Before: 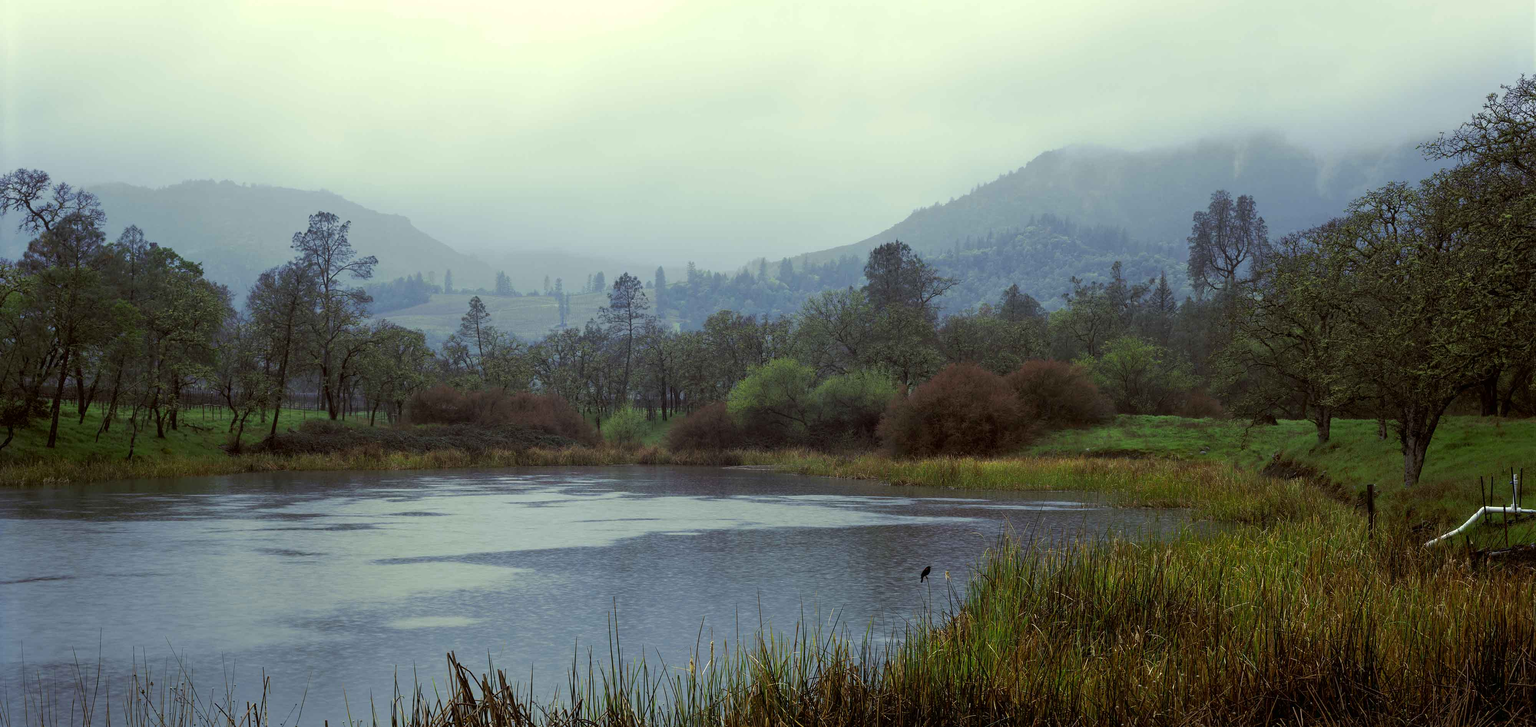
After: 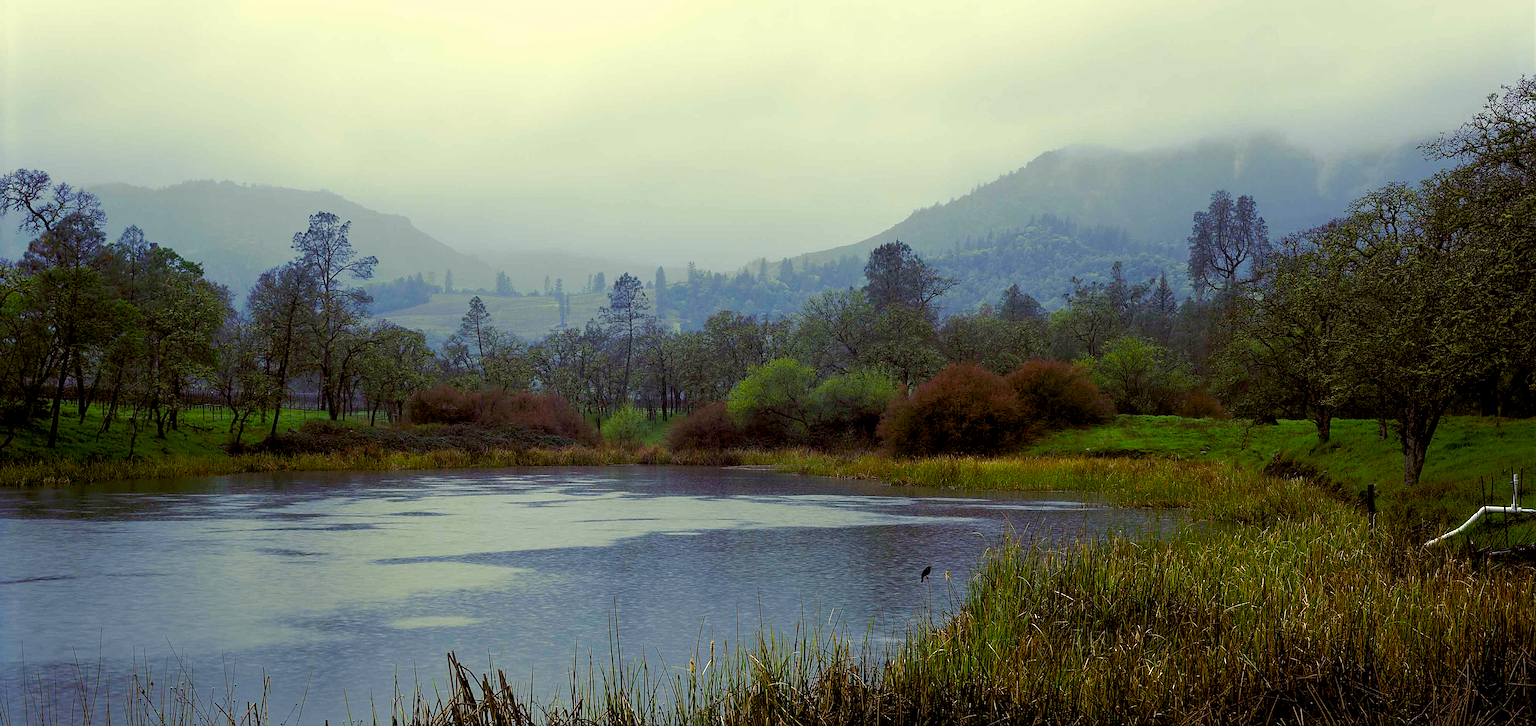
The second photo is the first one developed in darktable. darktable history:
sharpen: amount 0.6
color balance rgb: shadows lift › chroma 3%, shadows lift › hue 280.8°, power › hue 330°, highlights gain › chroma 3%, highlights gain › hue 75.6°, global offset › luminance -1%, perceptual saturation grading › global saturation 20%, perceptual saturation grading › highlights -25%, perceptual saturation grading › shadows 50%, global vibrance 20%
